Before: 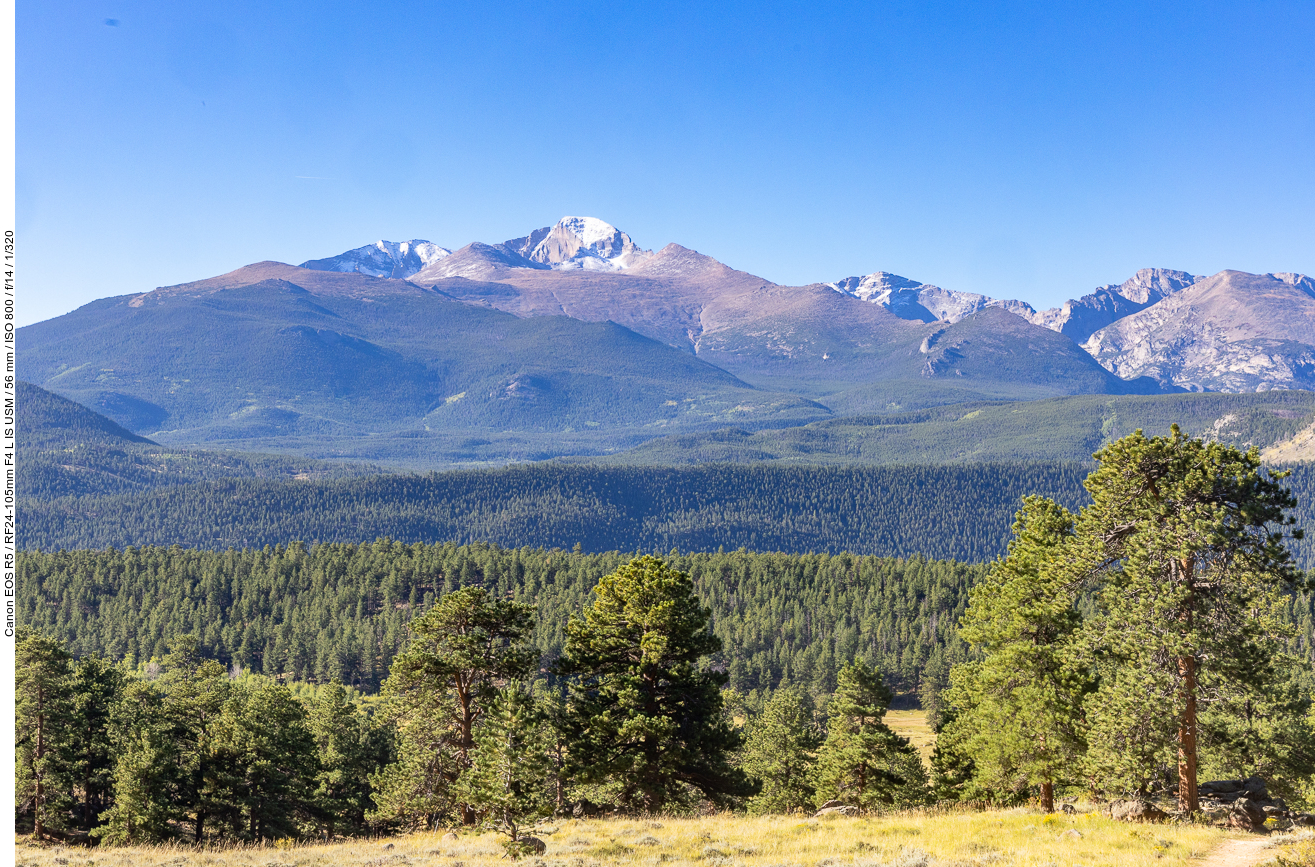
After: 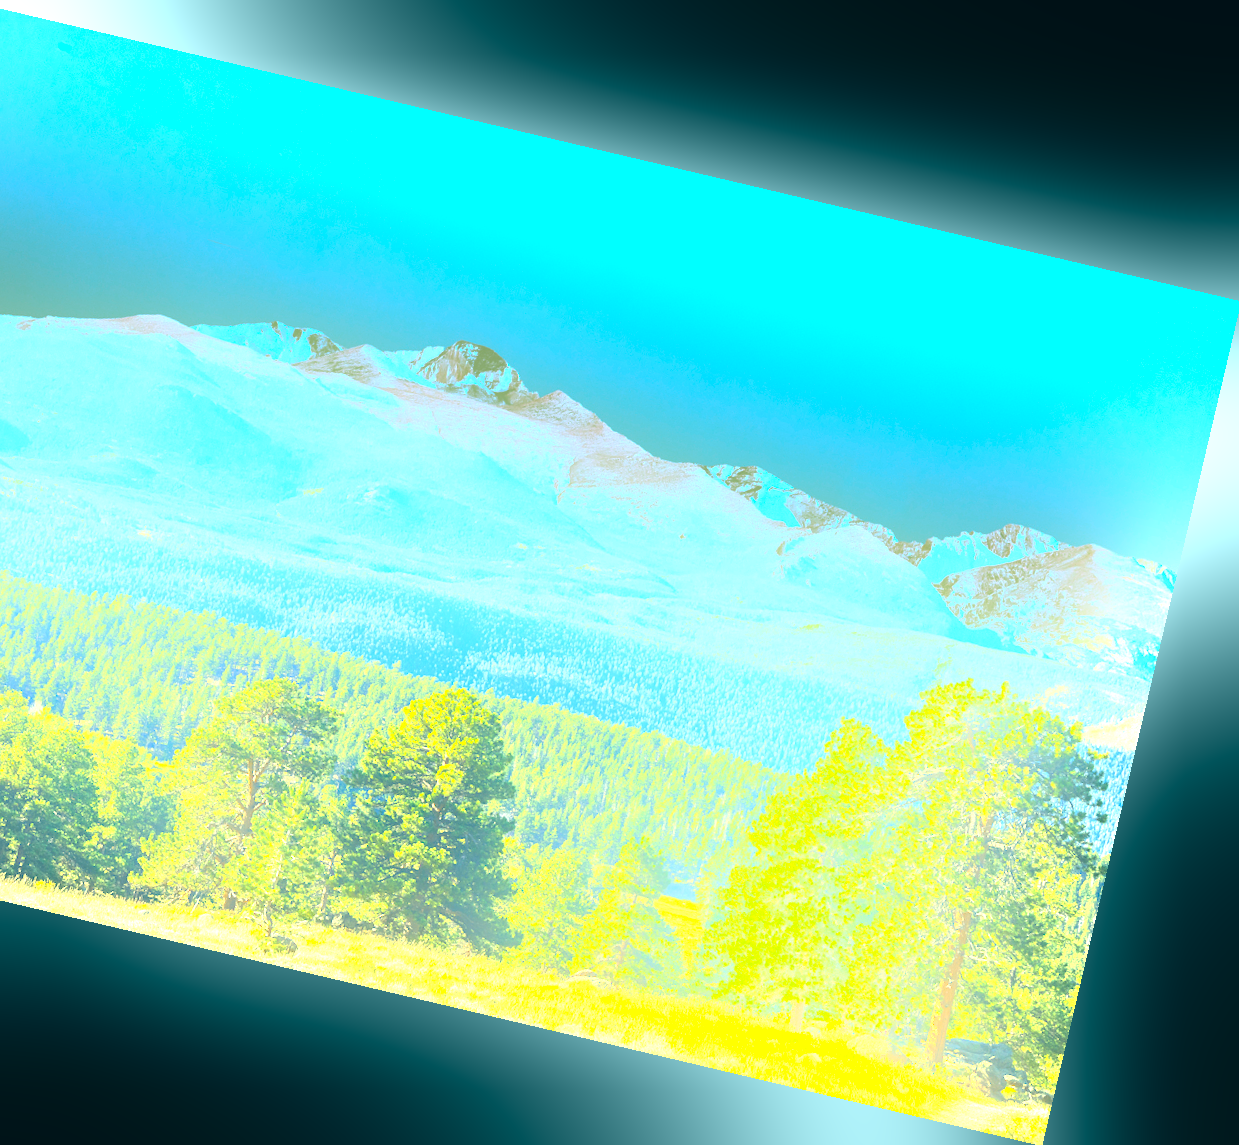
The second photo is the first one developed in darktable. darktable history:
exposure: exposure 2.25 EV, compensate highlight preservation false
color correction: highlights a* -20.08, highlights b* 9.8, shadows a* -20.4, shadows b* -10.76
rotate and perspective: rotation 13.27°, automatic cropping off
crop: left 16.145%
bloom: threshold 82.5%, strength 16.25%
